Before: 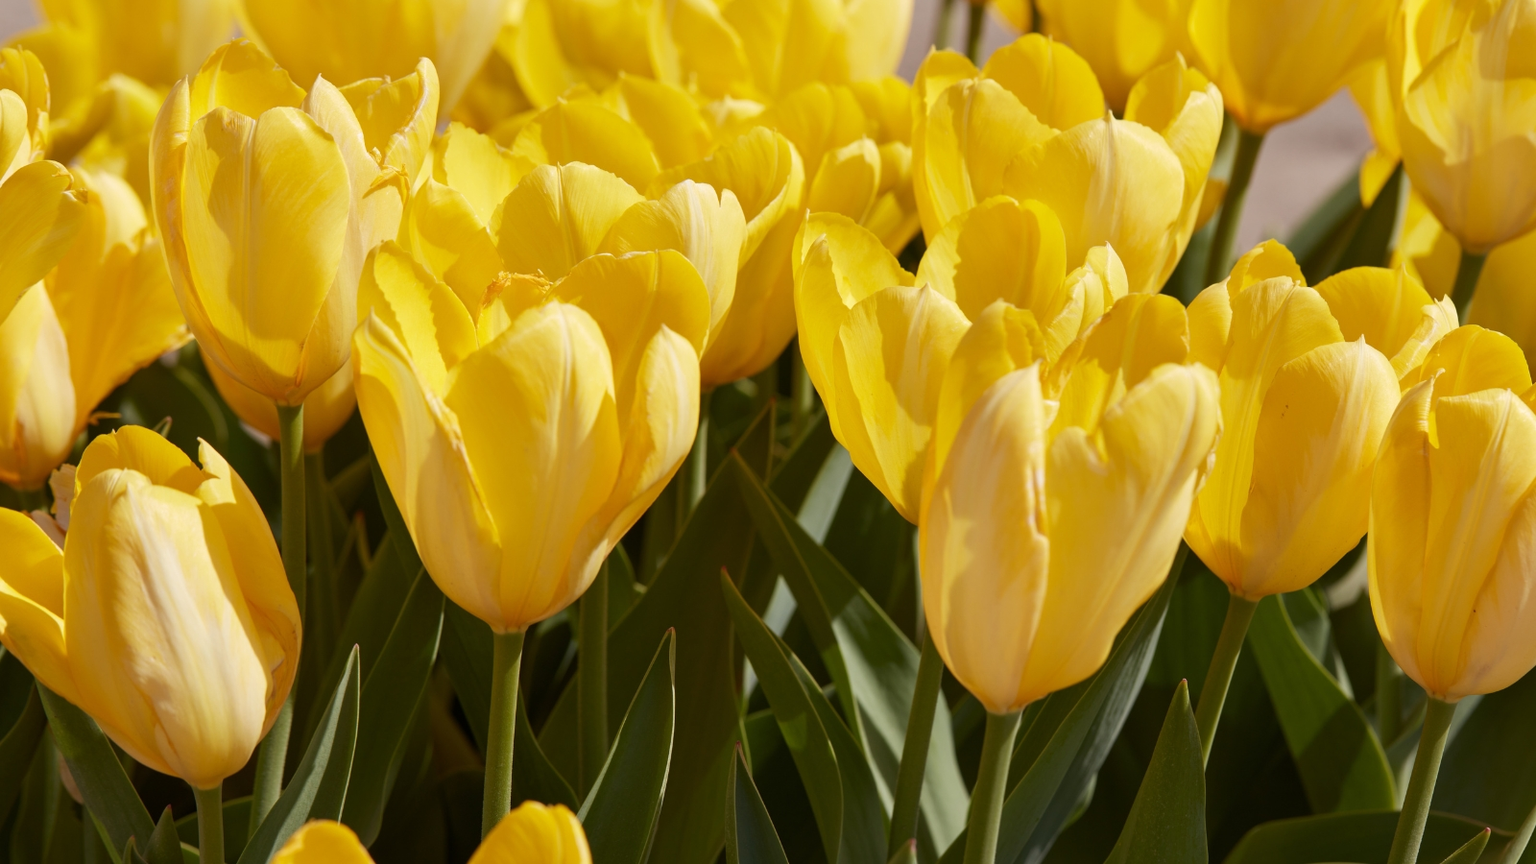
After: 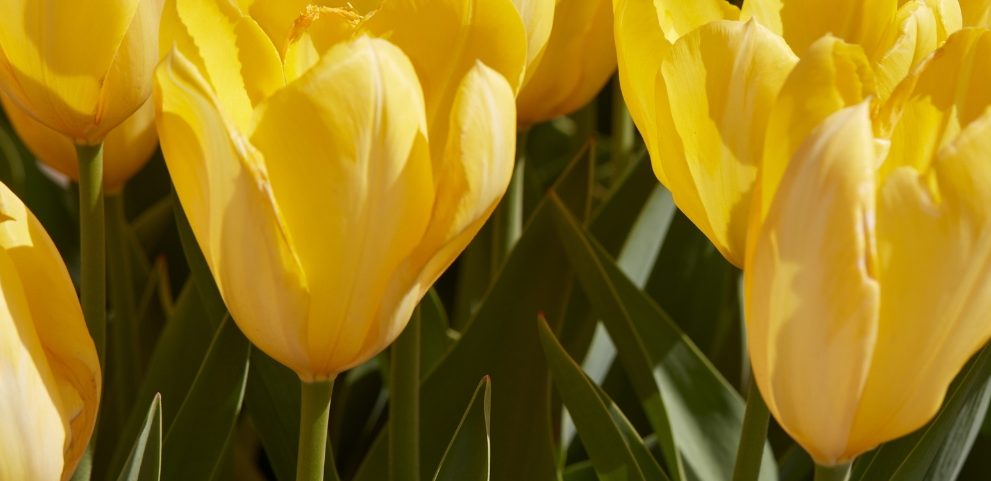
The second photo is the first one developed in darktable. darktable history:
crop: left 13.359%, top 30.911%, right 24.674%, bottom 15.567%
